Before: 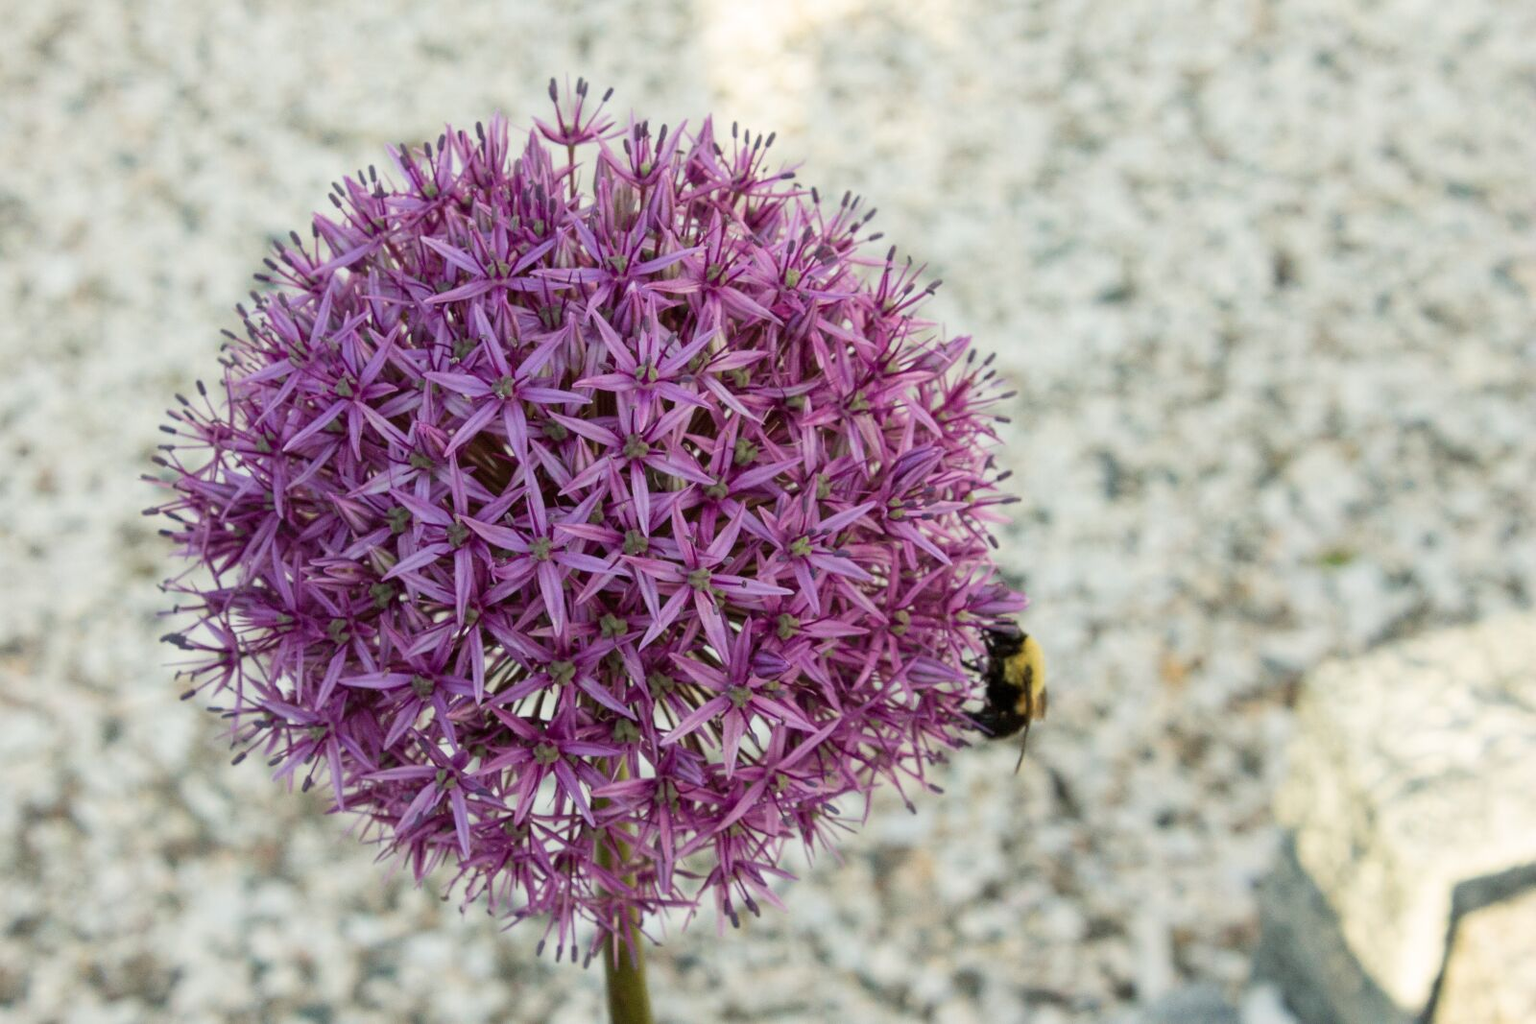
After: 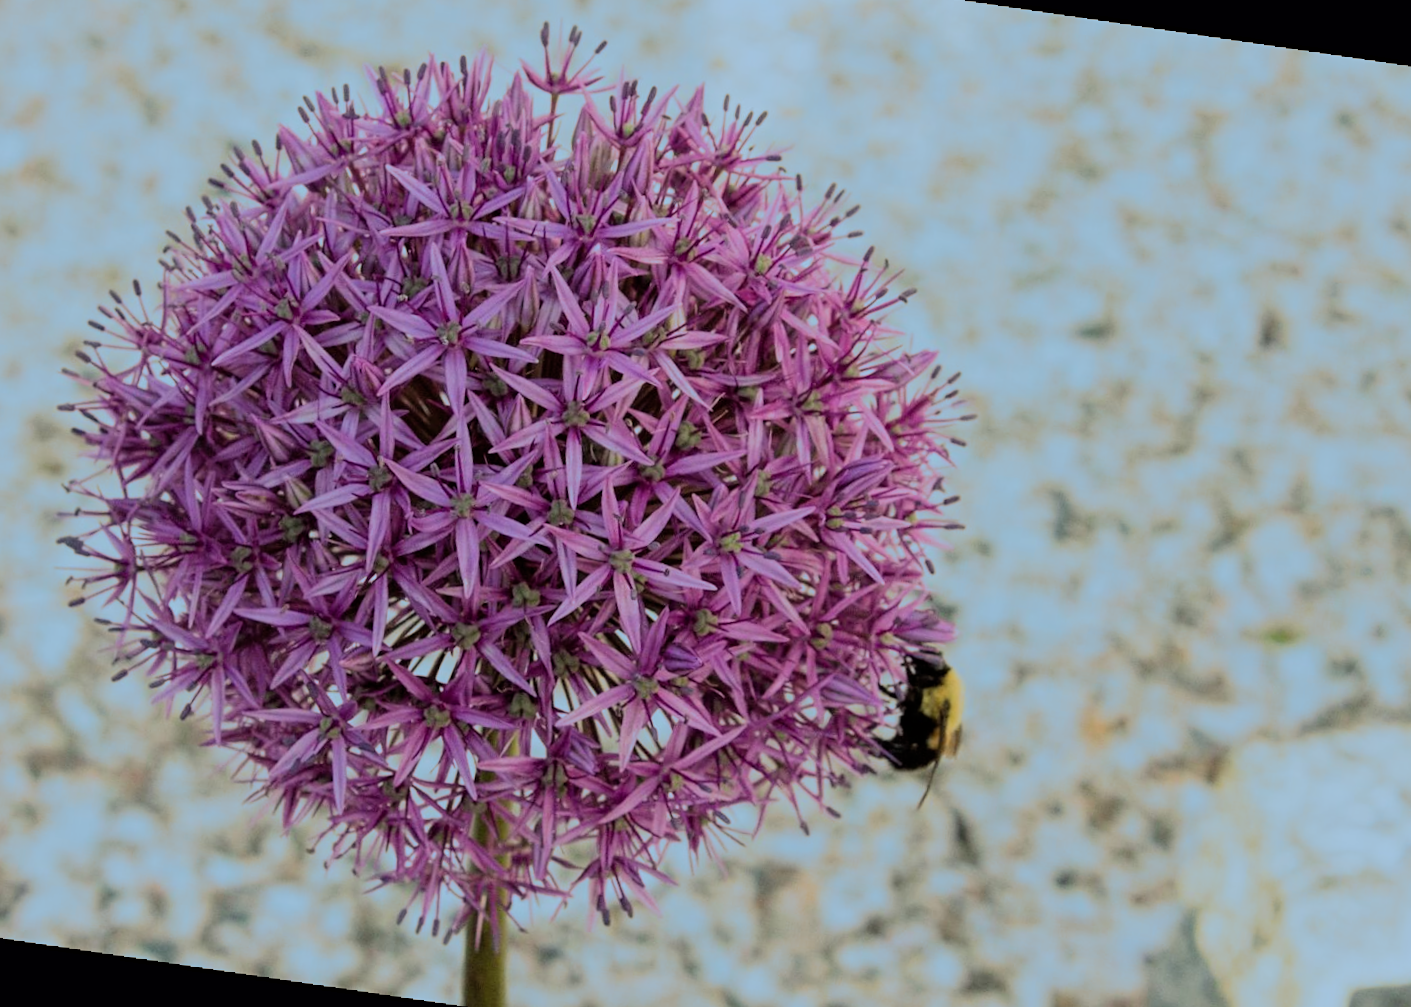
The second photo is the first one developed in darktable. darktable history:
split-toning: shadows › hue 351.18°, shadows › saturation 0.86, highlights › hue 218.82°, highlights › saturation 0.73, balance -19.167
filmic rgb: black relative exposure -7.65 EV, white relative exposure 4.56 EV, hardness 3.61, color science v6 (2022)
crop and rotate: angle -3.27°, left 5.211%, top 5.211%, right 4.607%, bottom 4.607%
rotate and perspective: rotation 5.12°, automatic cropping off
sharpen: amount 0.2
tone equalizer: -8 EV -0.002 EV, -7 EV 0.005 EV, -6 EV -0.009 EV, -5 EV 0.011 EV, -4 EV -0.012 EV, -3 EV 0.007 EV, -2 EV -0.062 EV, -1 EV -0.293 EV, +0 EV -0.582 EV, smoothing diameter 2%, edges refinement/feathering 20, mask exposure compensation -1.57 EV, filter diffusion 5
